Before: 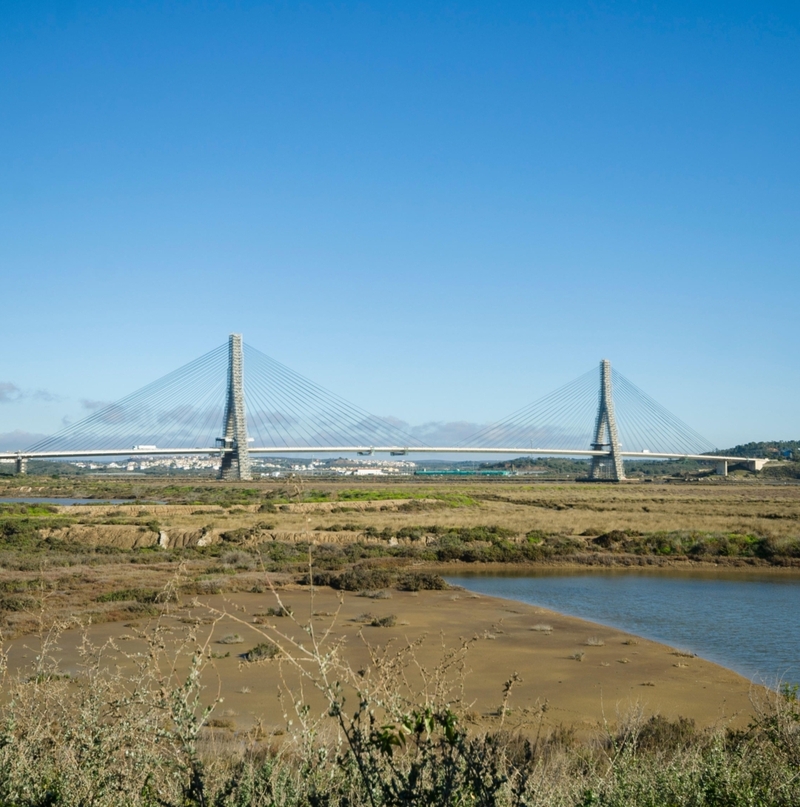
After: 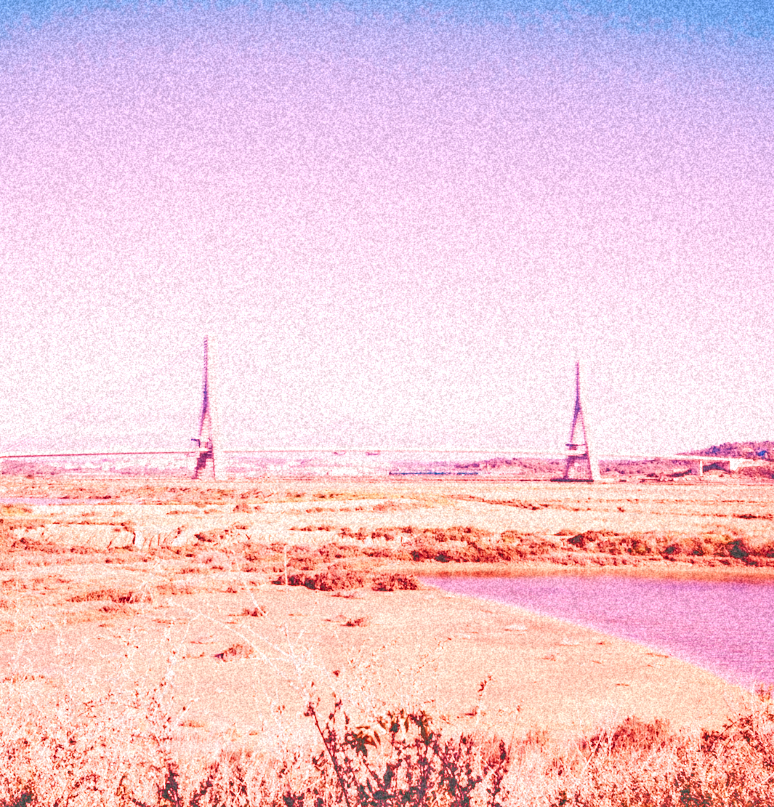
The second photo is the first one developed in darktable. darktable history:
exposure: black level correction -0.041, exposure 0.064 EV, compensate highlight preservation false
tone equalizer: -7 EV 0.15 EV, -6 EV 0.6 EV, -5 EV 1.15 EV, -4 EV 1.33 EV, -3 EV 1.15 EV, -2 EV 0.6 EV, -1 EV 0.15 EV, mask exposure compensation -0.5 EV
crop and rotate: left 3.238%
local contrast: on, module defaults
white balance: red 4.26, blue 1.802
sigmoid: skew -0.2, preserve hue 0%, red attenuation 0.1, red rotation 0.035, green attenuation 0.1, green rotation -0.017, blue attenuation 0.15, blue rotation -0.052, base primaries Rec2020
grain: coarseness 46.9 ISO, strength 50.21%, mid-tones bias 0%
color balance rgb: perceptual saturation grading › global saturation 20%, perceptual saturation grading › highlights -25%, perceptual saturation grading › shadows 25%
